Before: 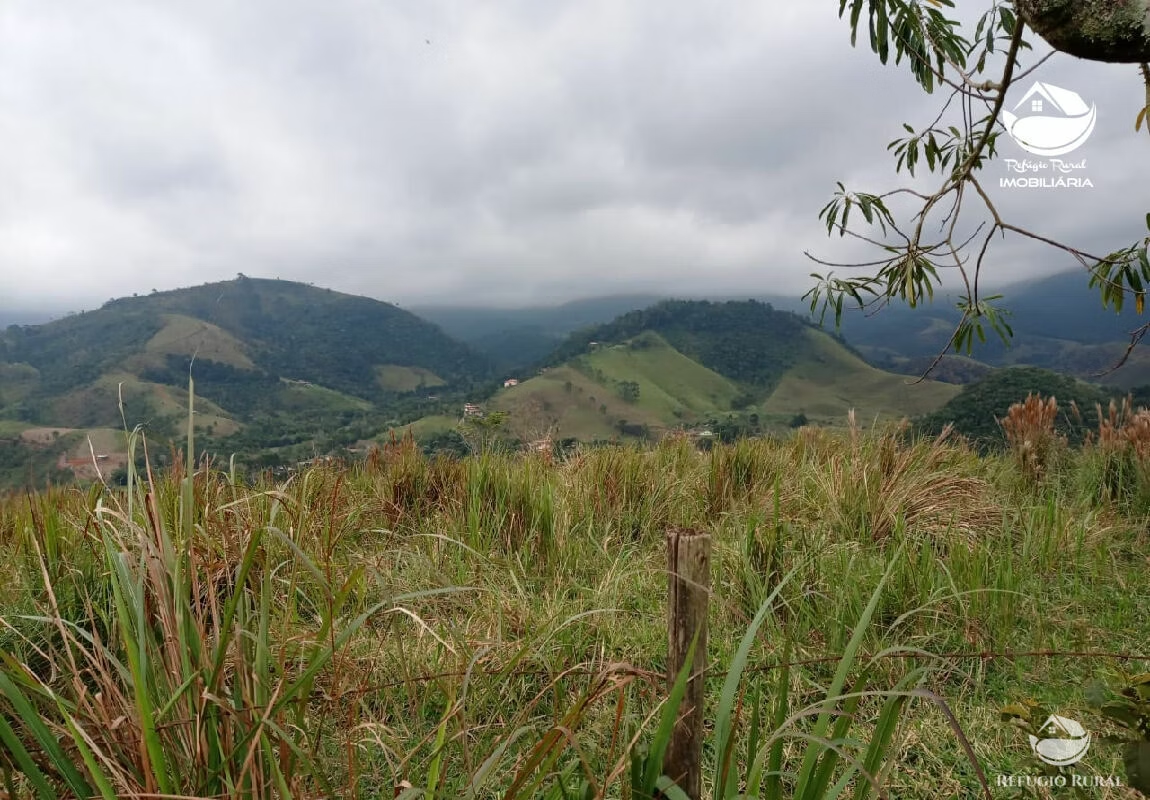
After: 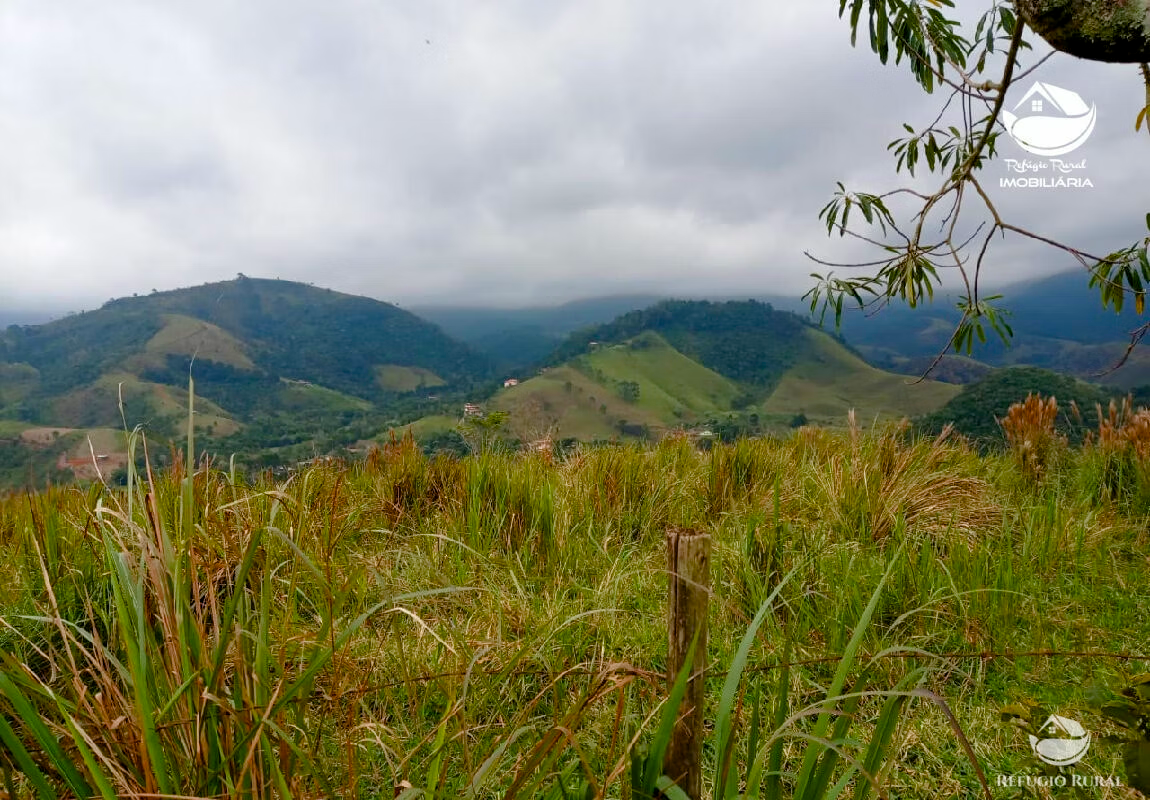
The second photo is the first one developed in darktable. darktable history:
color balance rgb: global offset › luminance -0.258%, perceptual saturation grading › global saturation 34.859%, perceptual saturation grading › highlights -29.947%, perceptual saturation grading › shadows 35.288%, global vibrance 20%
